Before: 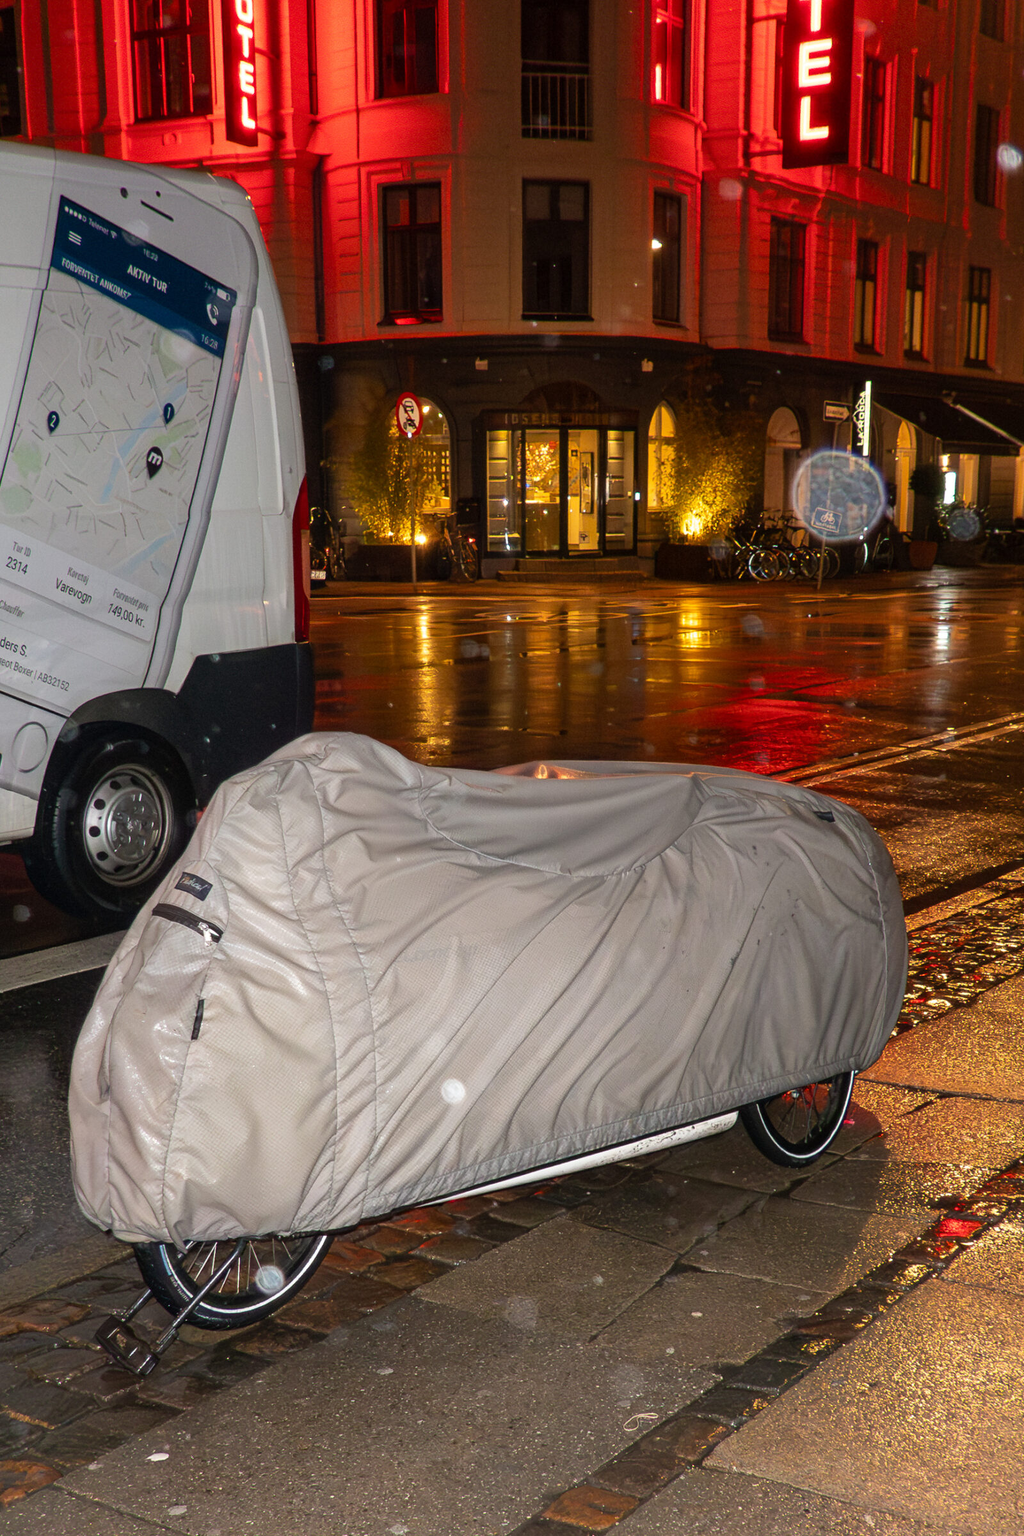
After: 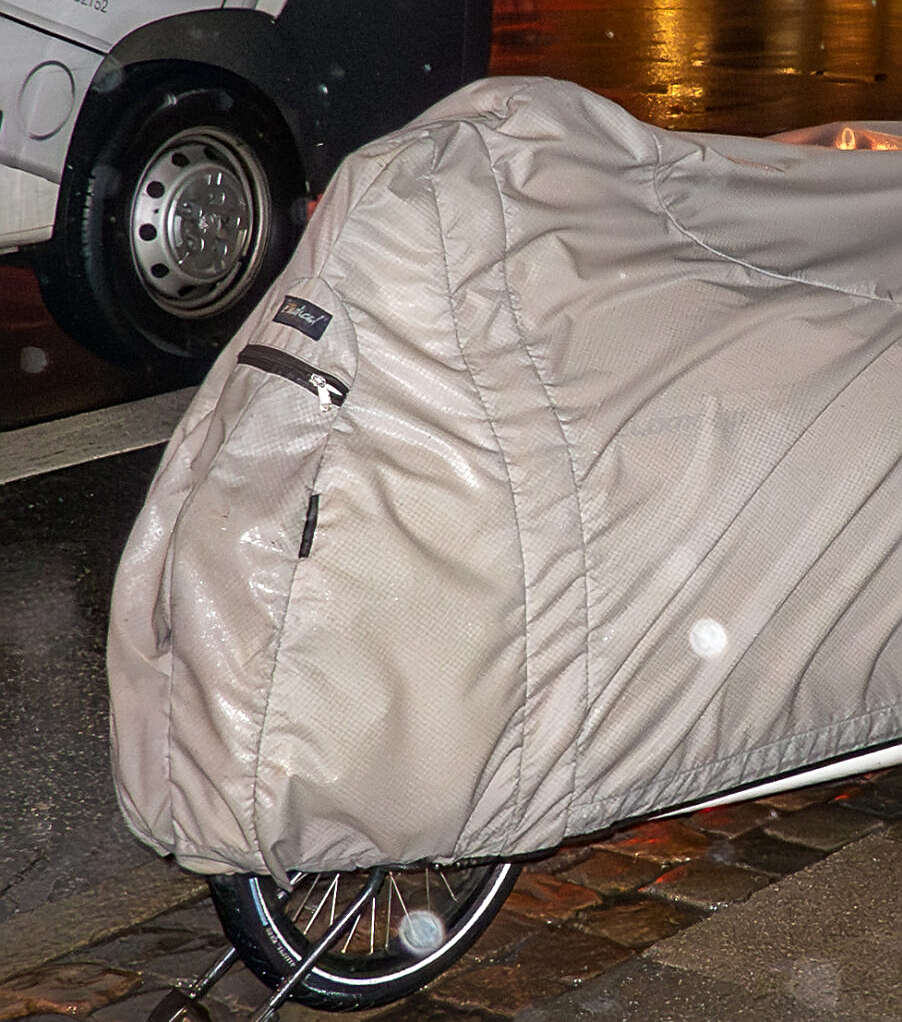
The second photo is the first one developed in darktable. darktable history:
tone equalizer: on, module defaults
local contrast: mode bilateral grid, contrast 20, coarseness 50, detail 120%, midtone range 0.2
crop: top 44.483%, right 43.593%, bottom 12.892%
sharpen: on, module defaults
